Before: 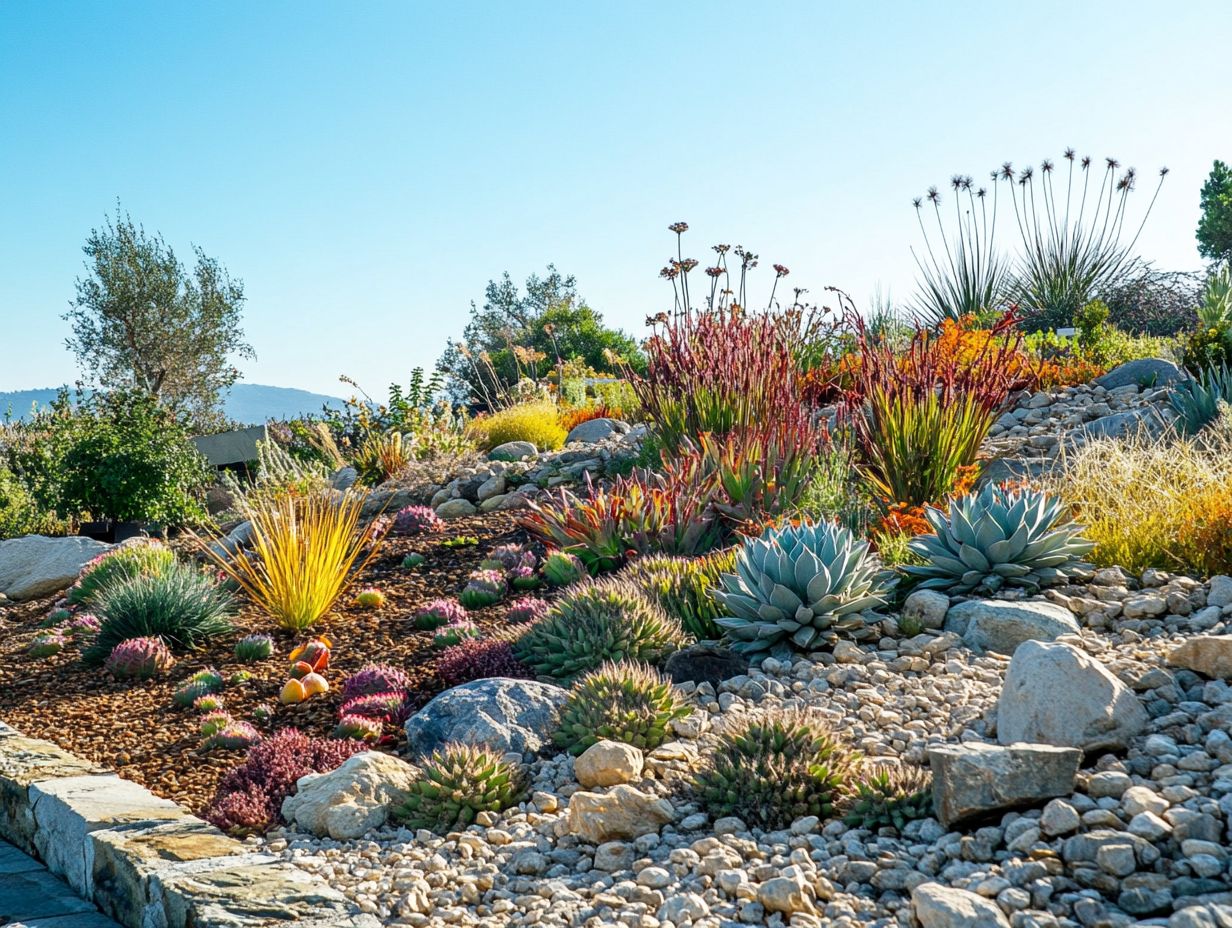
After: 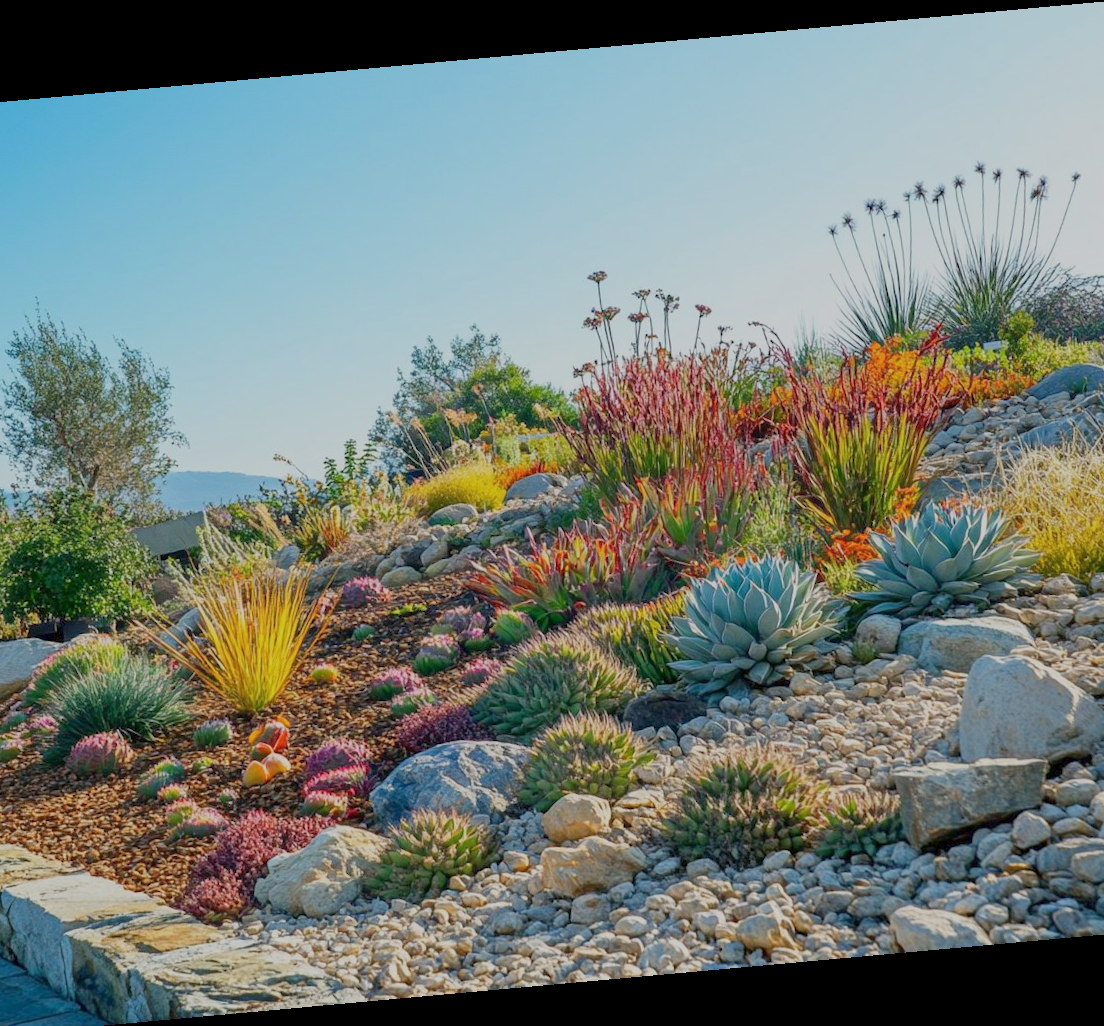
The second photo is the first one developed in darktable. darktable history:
rotate and perspective: rotation -5.2°, automatic cropping off
crop: left 7.598%, right 7.873%
color balance rgb: contrast -30%
